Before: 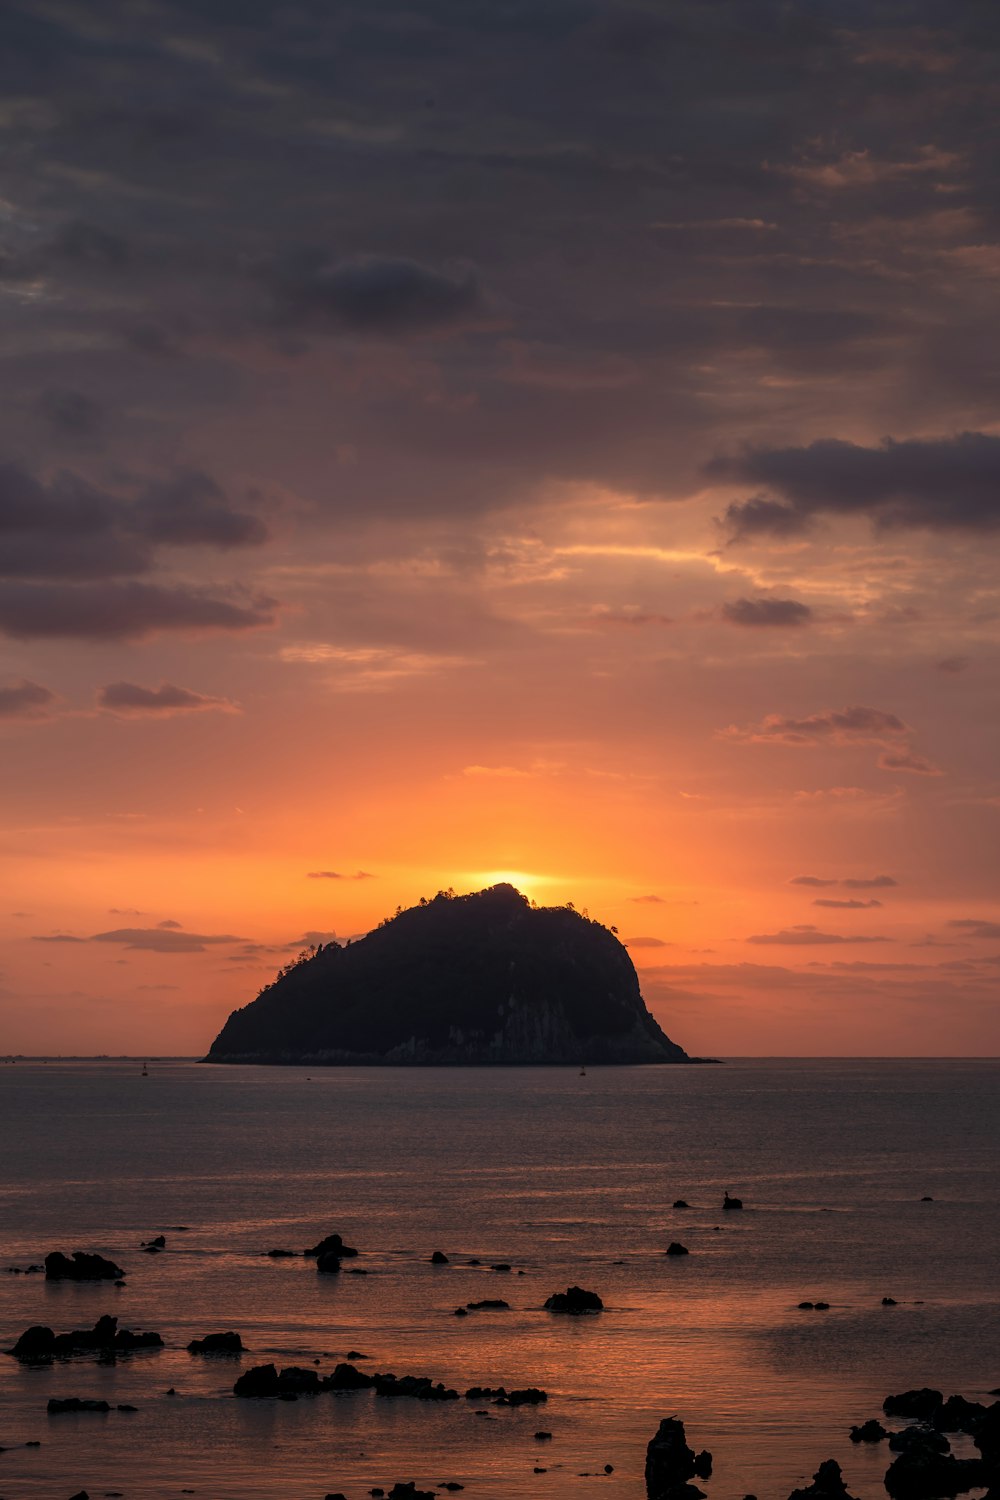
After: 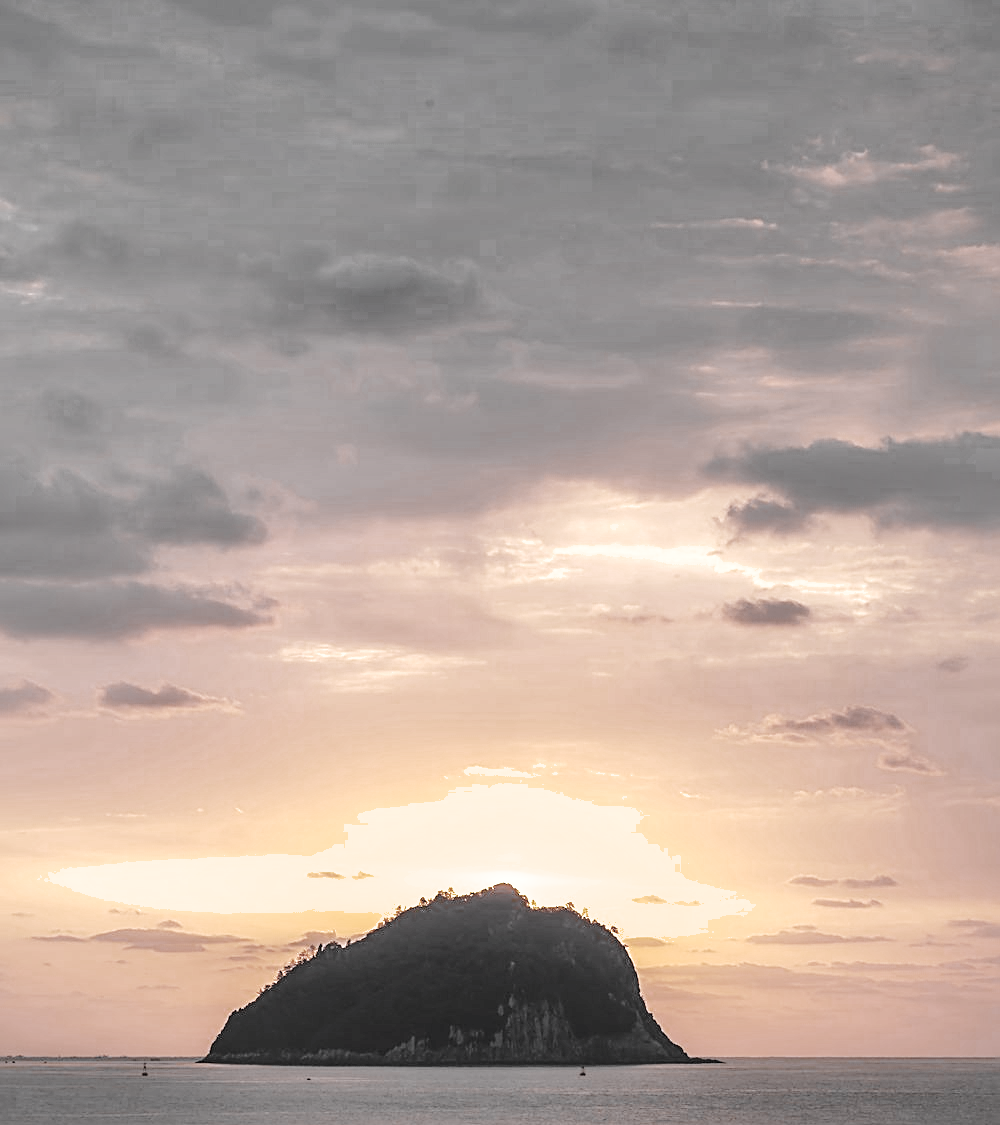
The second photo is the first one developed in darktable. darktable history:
color zones: curves: ch0 [(0, 0.613) (0.01, 0.613) (0.245, 0.448) (0.498, 0.529) (0.642, 0.665) (0.879, 0.777) (0.99, 0.613)]; ch1 [(0, 0.035) (0.121, 0.189) (0.259, 0.197) (0.415, 0.061) (0.589, 0.022) (0.732, 0.022) (0.857, 0.026) (0.991, 0.053)]
exposure: black level correction 0, exposure 1.491 EV, compensate highlight preservation false
sharpen: on, module defaults
crop: bottom 24.978%
color correction: highlights a* 7.57, highlights b* 4.42
base curve: curves: ch0 [(0, 0) (0.028, 0.03) (0.121, 0.232) (0.46, 0.748) (0.859, 0.968) (1, 1)], preserve colors none
shadows and highlights: shadows 39.72, highlights -59.66
